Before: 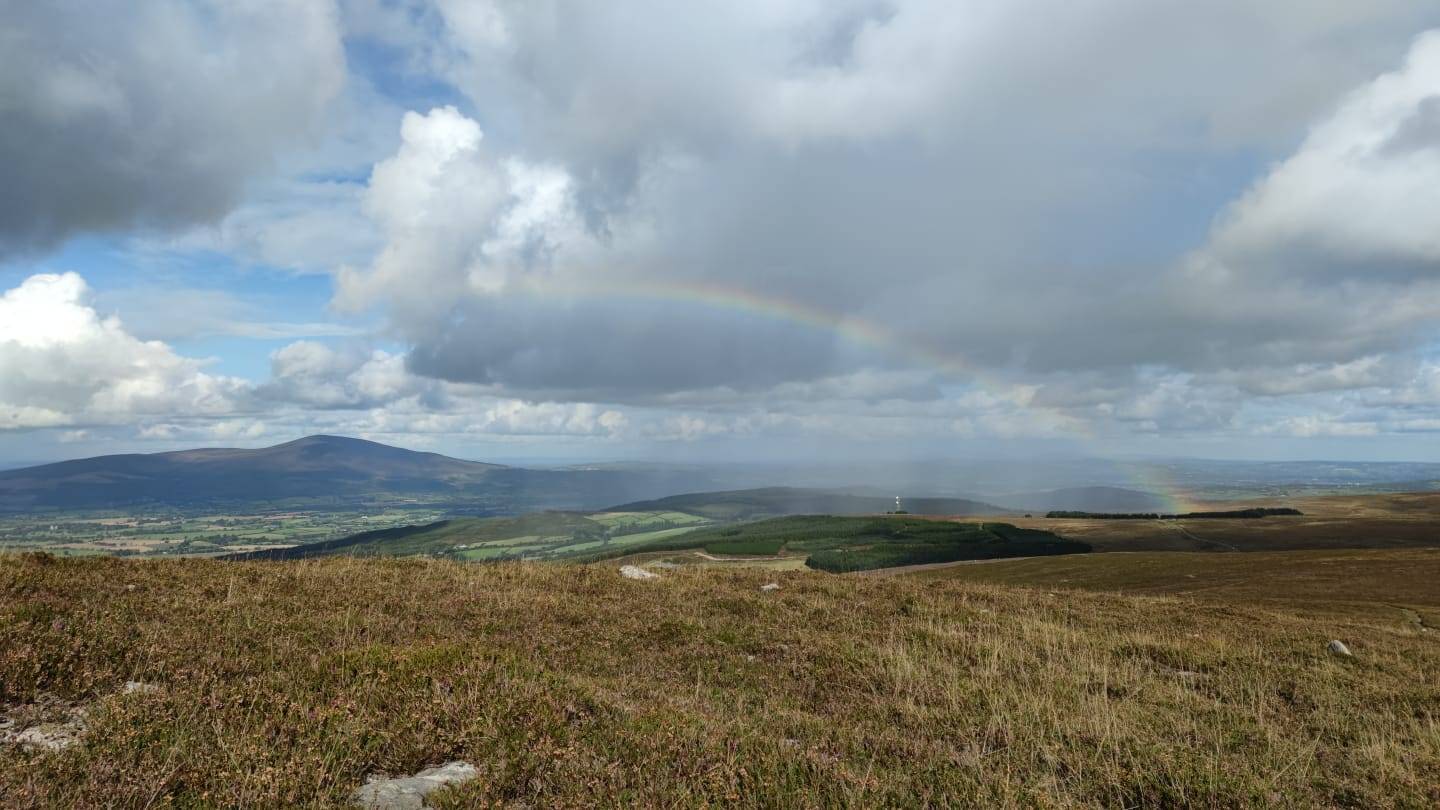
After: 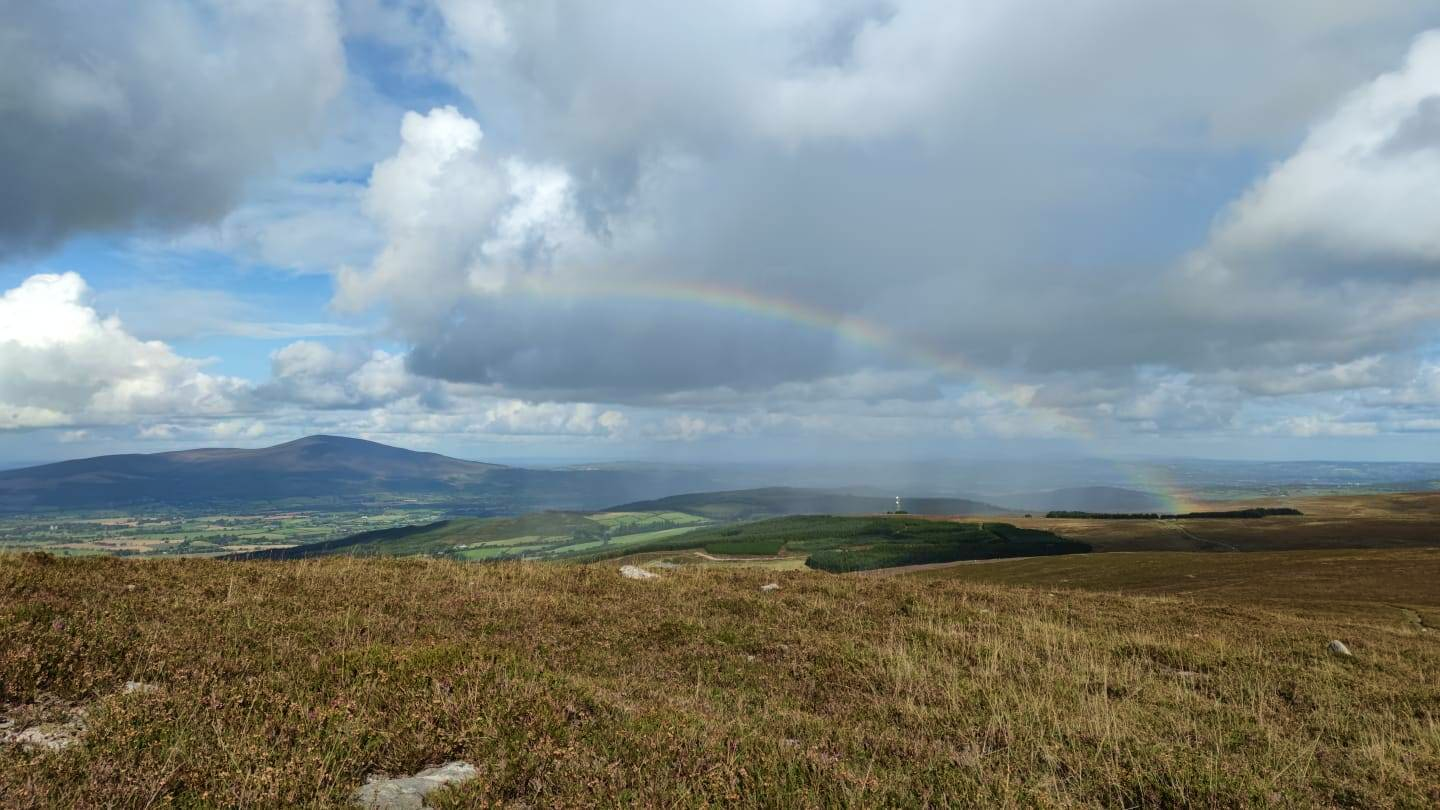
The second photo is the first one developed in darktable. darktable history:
velvia: strength 22.15%
